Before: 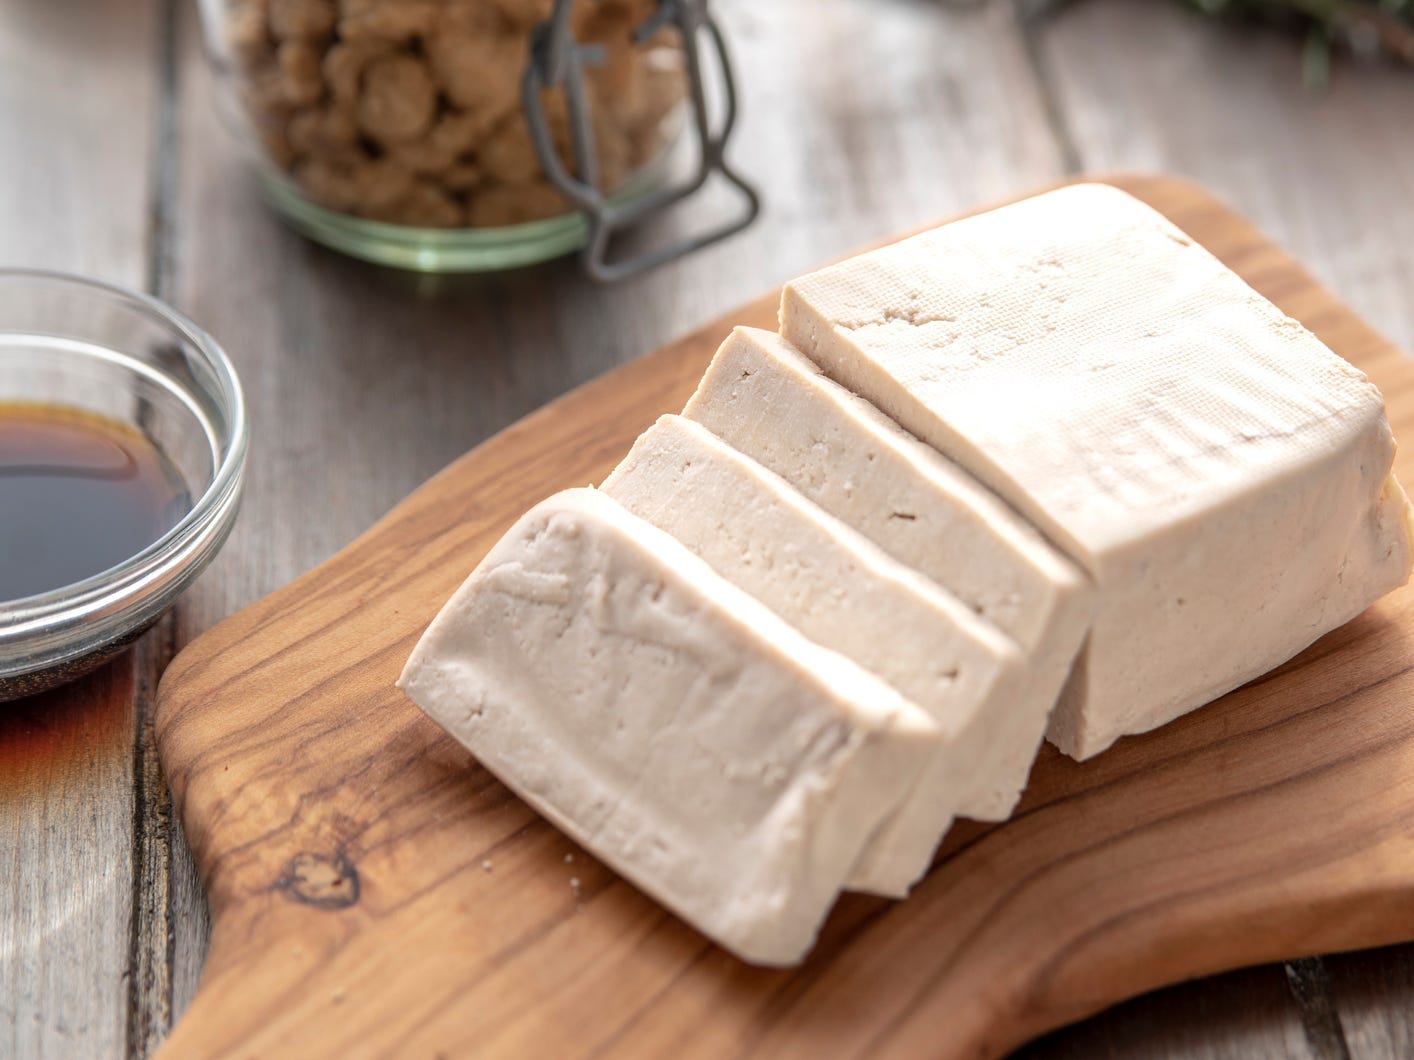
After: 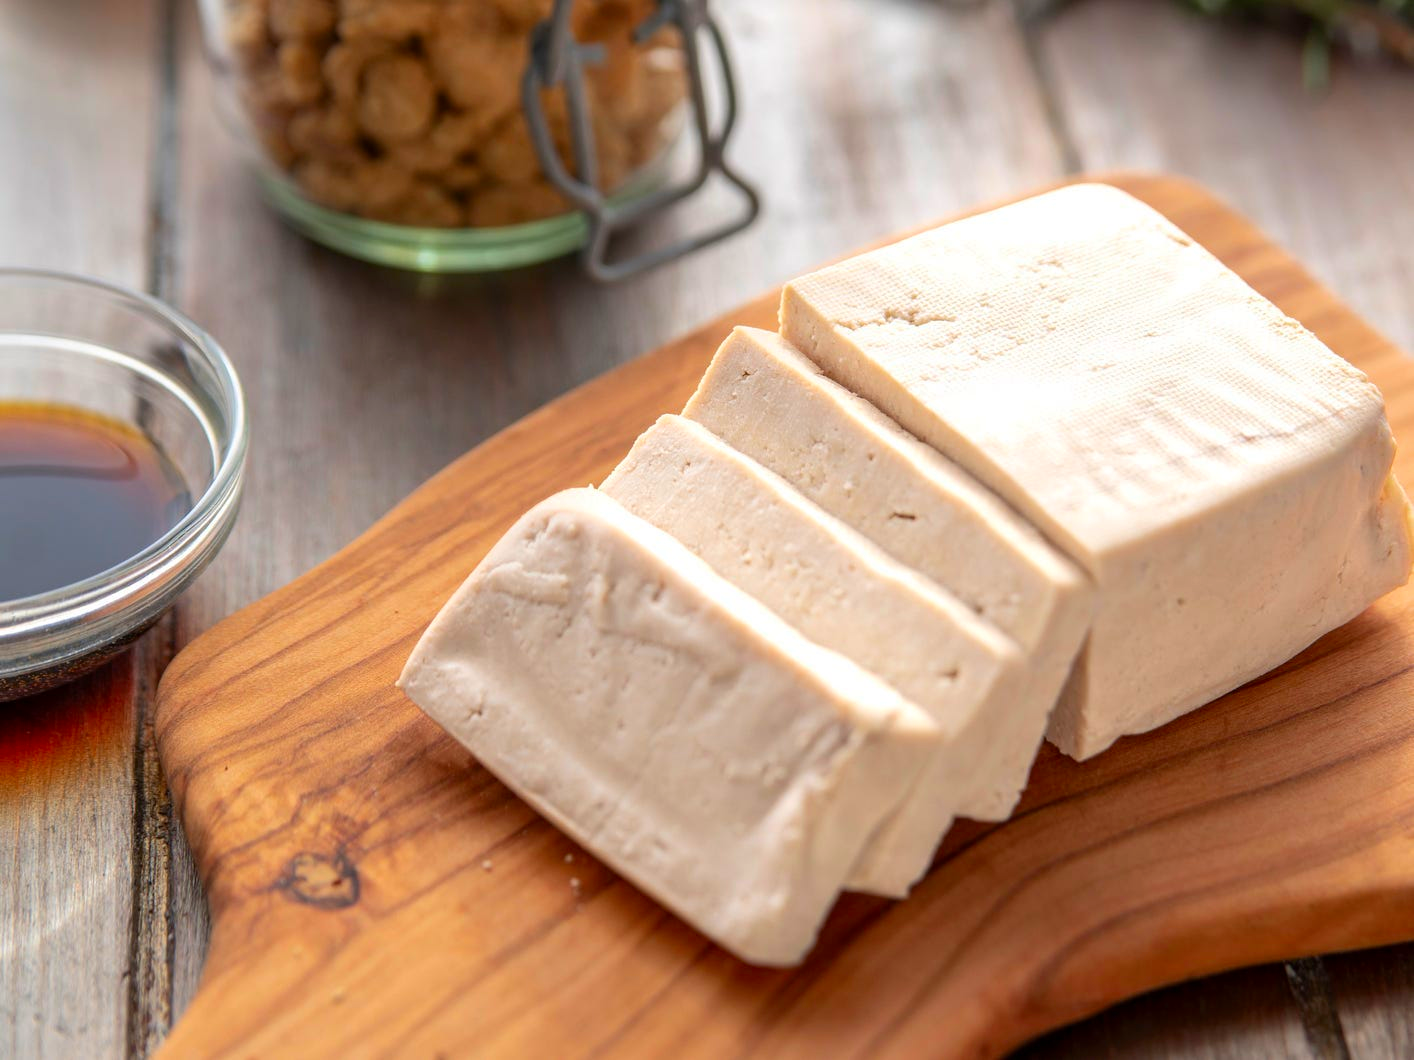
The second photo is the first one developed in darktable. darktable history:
contrast brightness saturation: saturation 0.498
